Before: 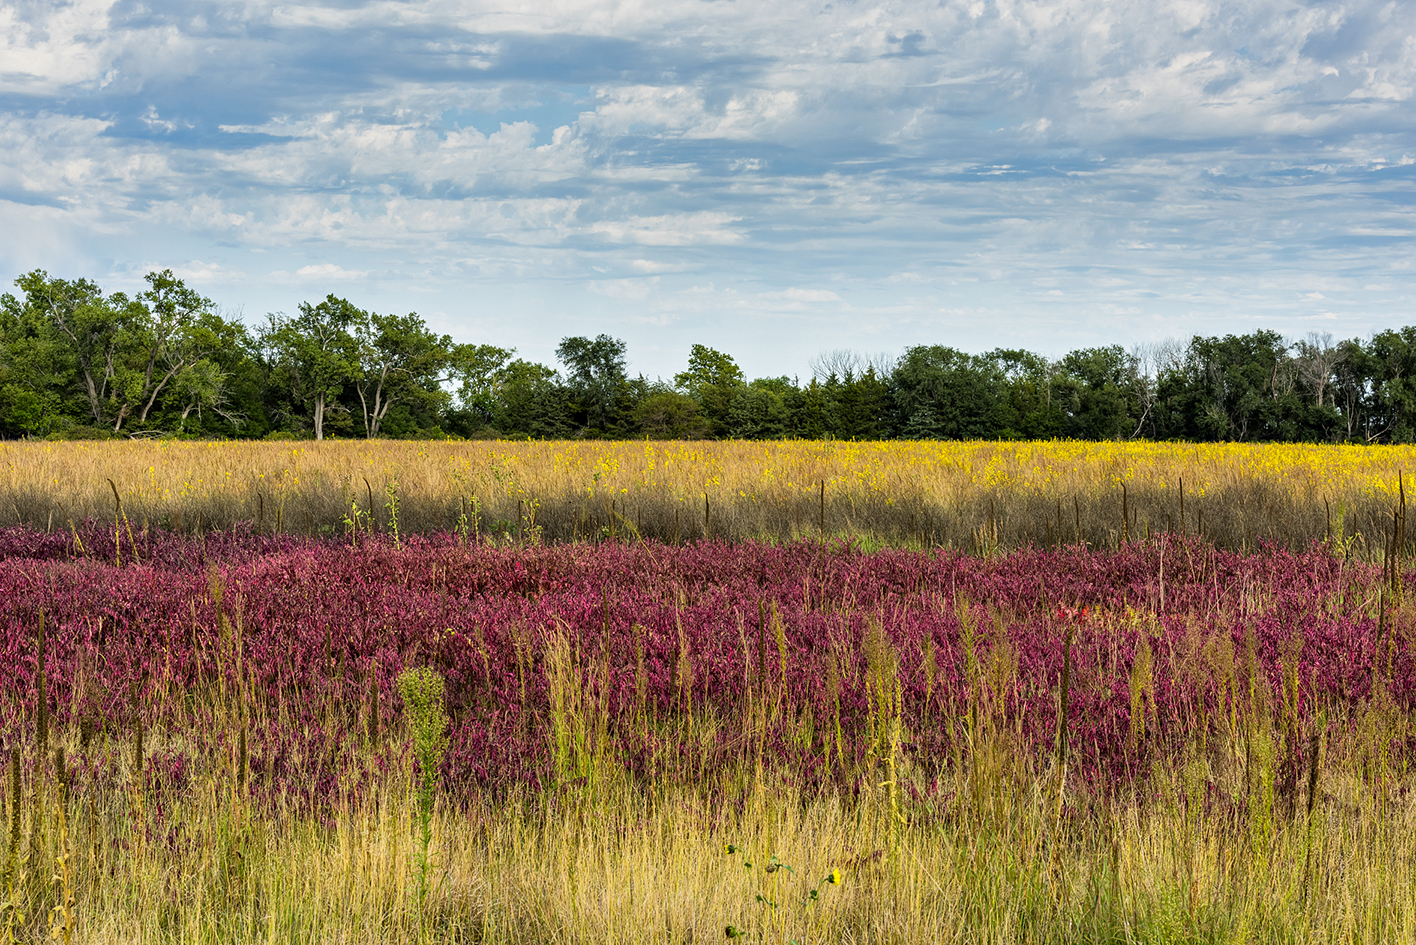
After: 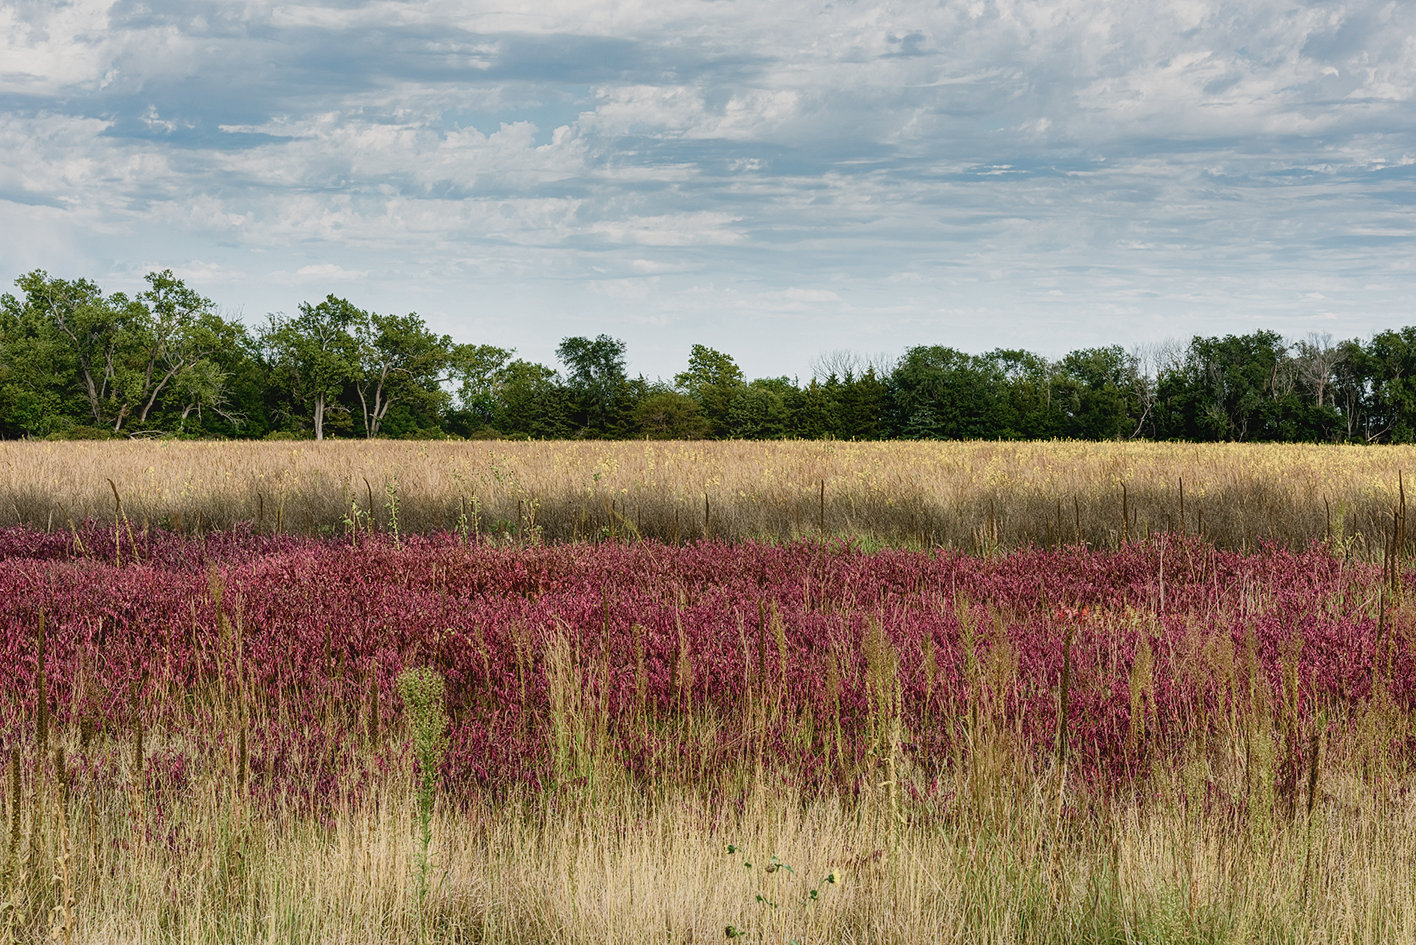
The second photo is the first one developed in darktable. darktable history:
color balance rgb: shadows lift › chroma 1%, shadows lift › hue 113°, highlights gain › chroma 0.2%, highlights gain › hue 333°, perceptual saturation grading › global saturation 20%, perceptual saturation grading › highlights -50%, perceptual saturation grading › shadows 25%, contrast -10%
contrast equalizer: y [[0.5, 0.486, 0.447, 0.446, 0.489, 0.5], [0.5 ×6], [0.5 ×6], [0 ×6], [0 ×6]]
contrast brightness saturation: contrast 0.1, saturation -0.36
